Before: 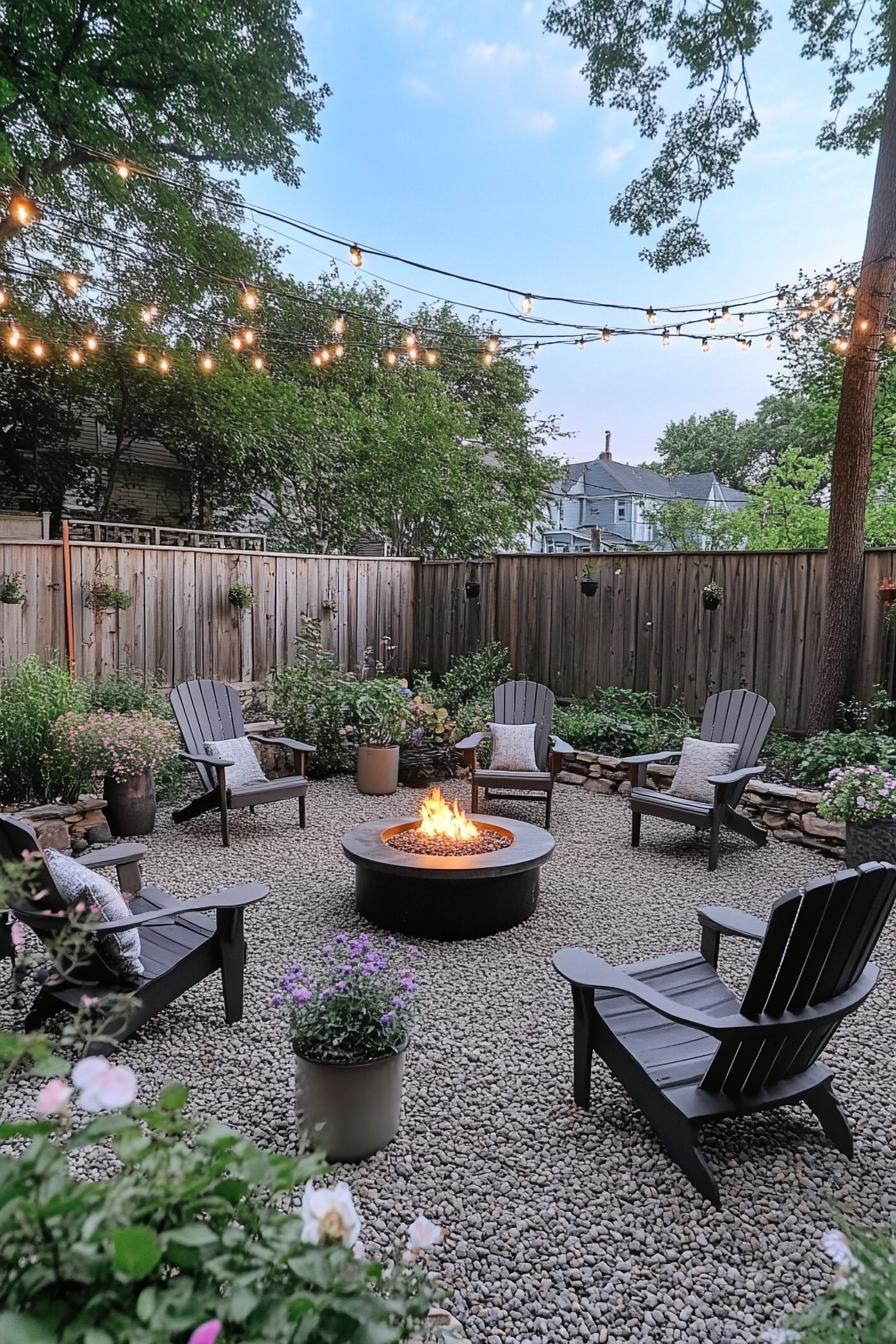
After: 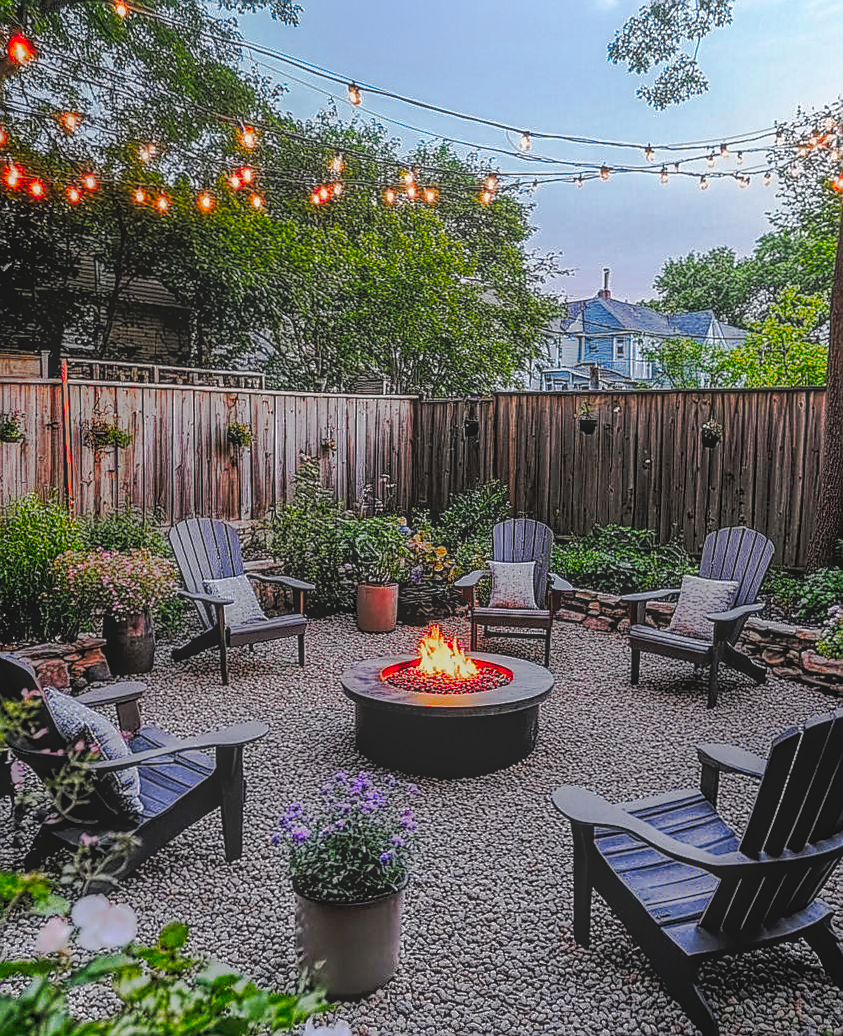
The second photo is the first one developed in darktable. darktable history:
exposure: exposure 0.187 EV, compensate highlight preservation false
local contrast: highlights 20%, shadows 24%, detail 199%, midtone range 0.2
crop and rotate: angle 0.104°, top 11.985%, right 5.657%, bottom 10.699%
color zones: curves: ch1 [(0.24, 0.634) (0.75, 0.5)]; ch2 [(0.253, 0.437) (0.745, 0.491)]
sharpen: radius 1.36, amount 1.242, threshold 0.66
tone curve: curves: ch0 [(0, 0) (0.003, 0.002) (0.011, 0.004) (0.025, 0.005) (0.044, 0.009) (0.069, 0.013) (0.1, 0.017) (0.136, 0.036) (0.177, 0.066) (0.224, 0.102) (0.277, 0.143) (0.335, 0.197) (0.399, 0.268) (0.468, 0.389) (0.543, 0.549) (0.623, 0.714) (0.709, 0.801) (0.801, 0.854) (0.898, 0.9) (1, 1)], preserve colors none
